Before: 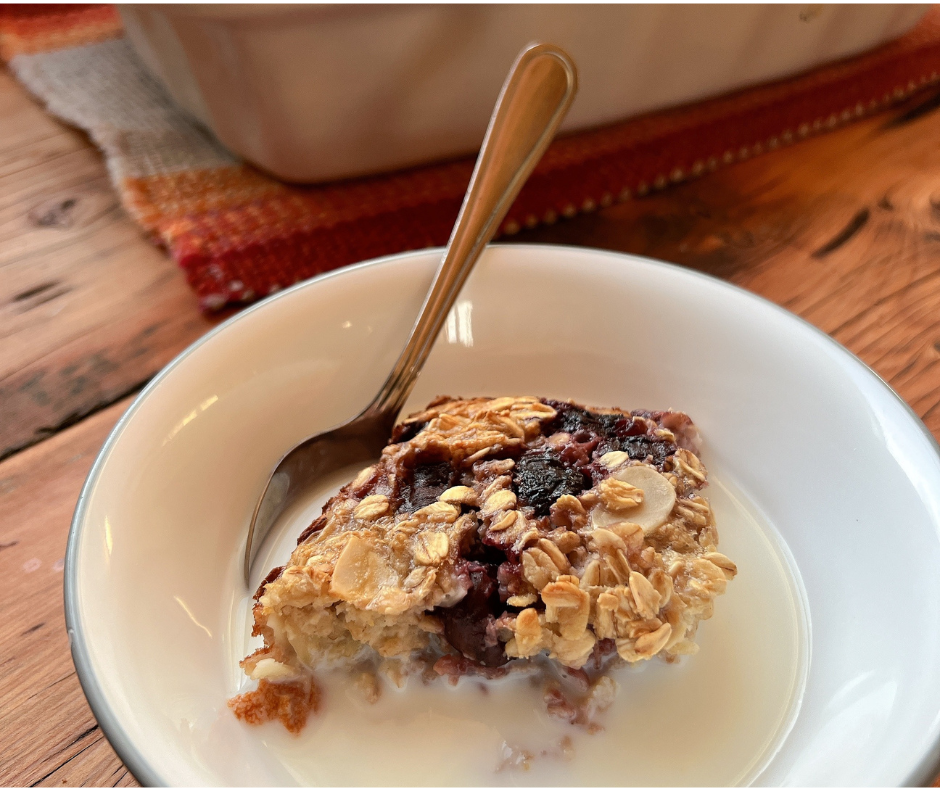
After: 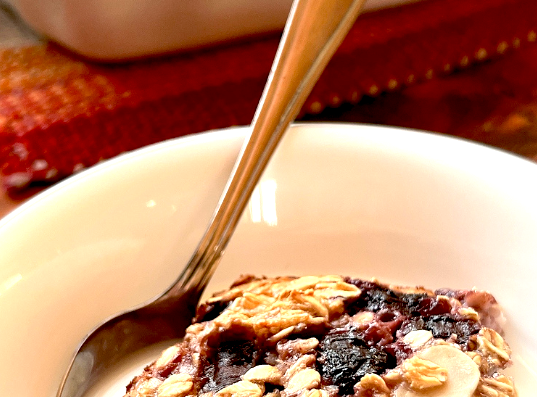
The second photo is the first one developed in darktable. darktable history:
crop: left 20.932%, top 15.471%, right 21.848%, bottom 34.081%
exposure: black level correction 0.01, exposure 1 EV, compensate highlight preservation false
